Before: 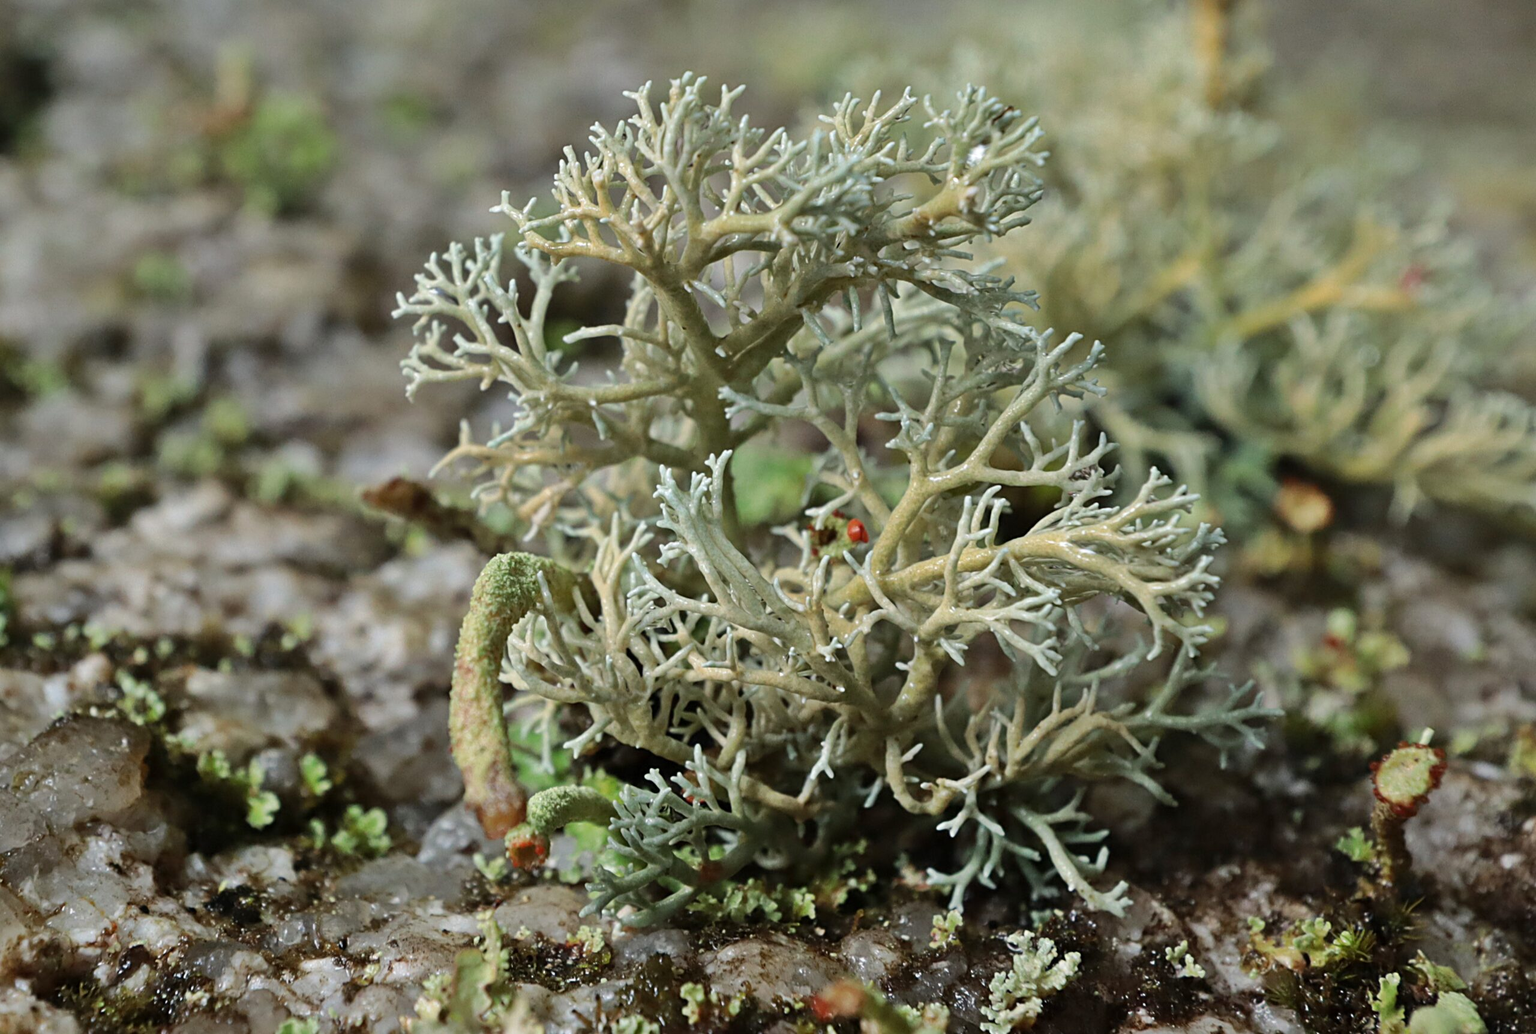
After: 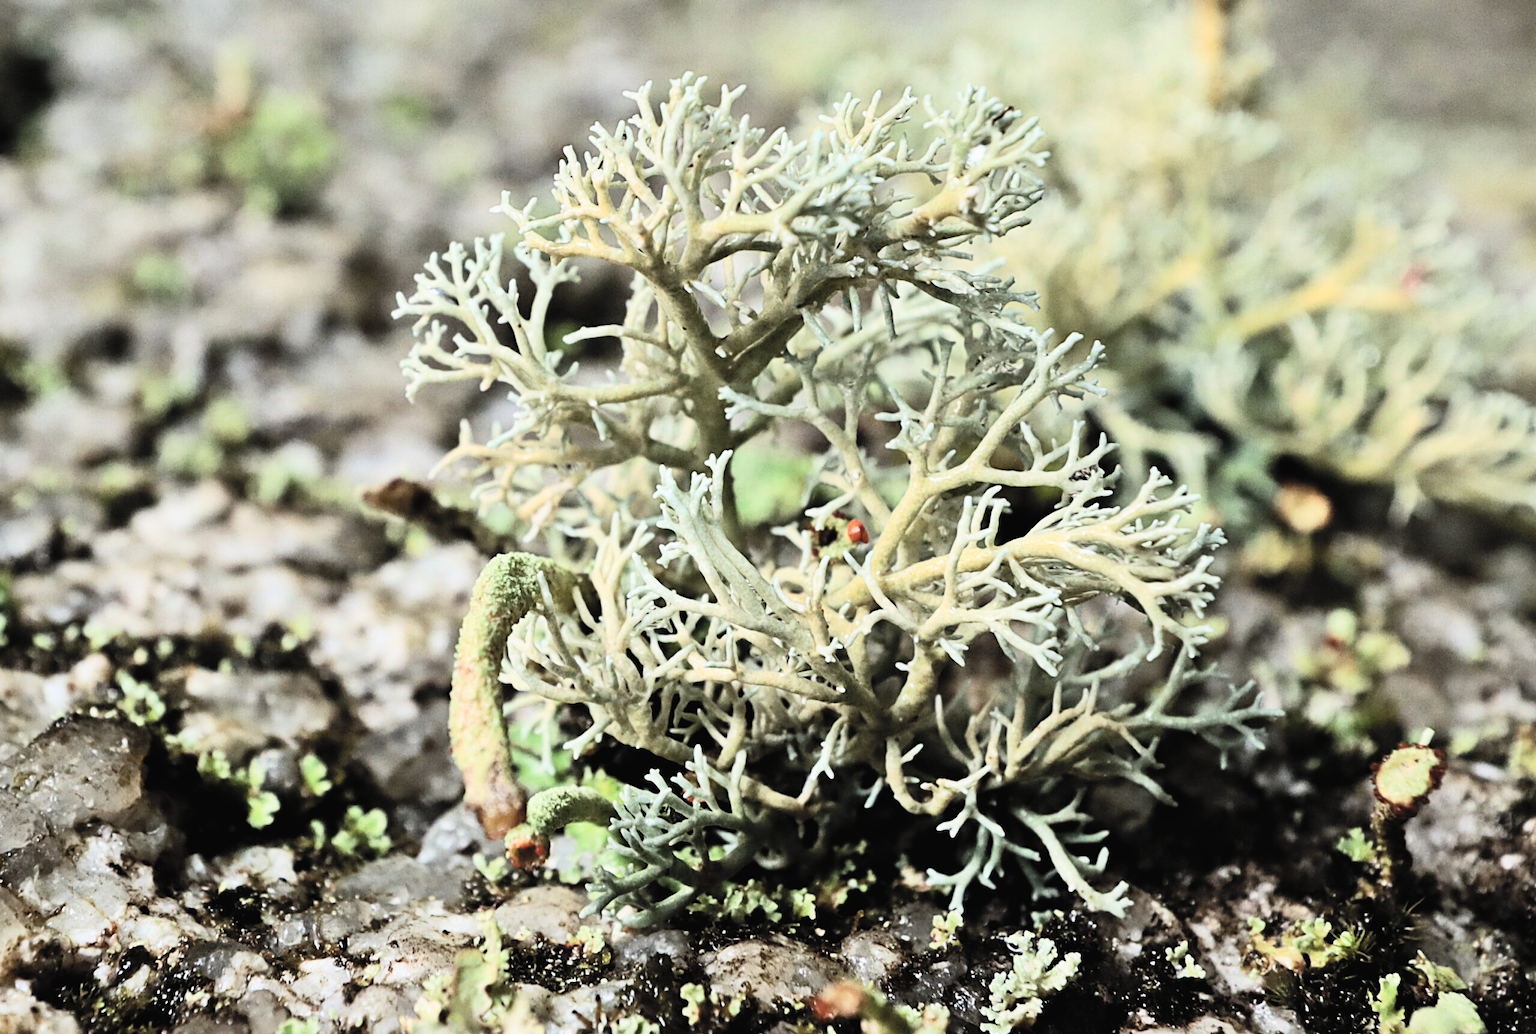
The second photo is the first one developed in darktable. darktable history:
contrast brightness saturation: contrast 0.371, brightness 0.521
filmic rgb: black relative exposure -5.13 EV, white relative exposure 3.51 EV, hardness 3.18, contrast 1.299, highlights saturation mix -49.91%
